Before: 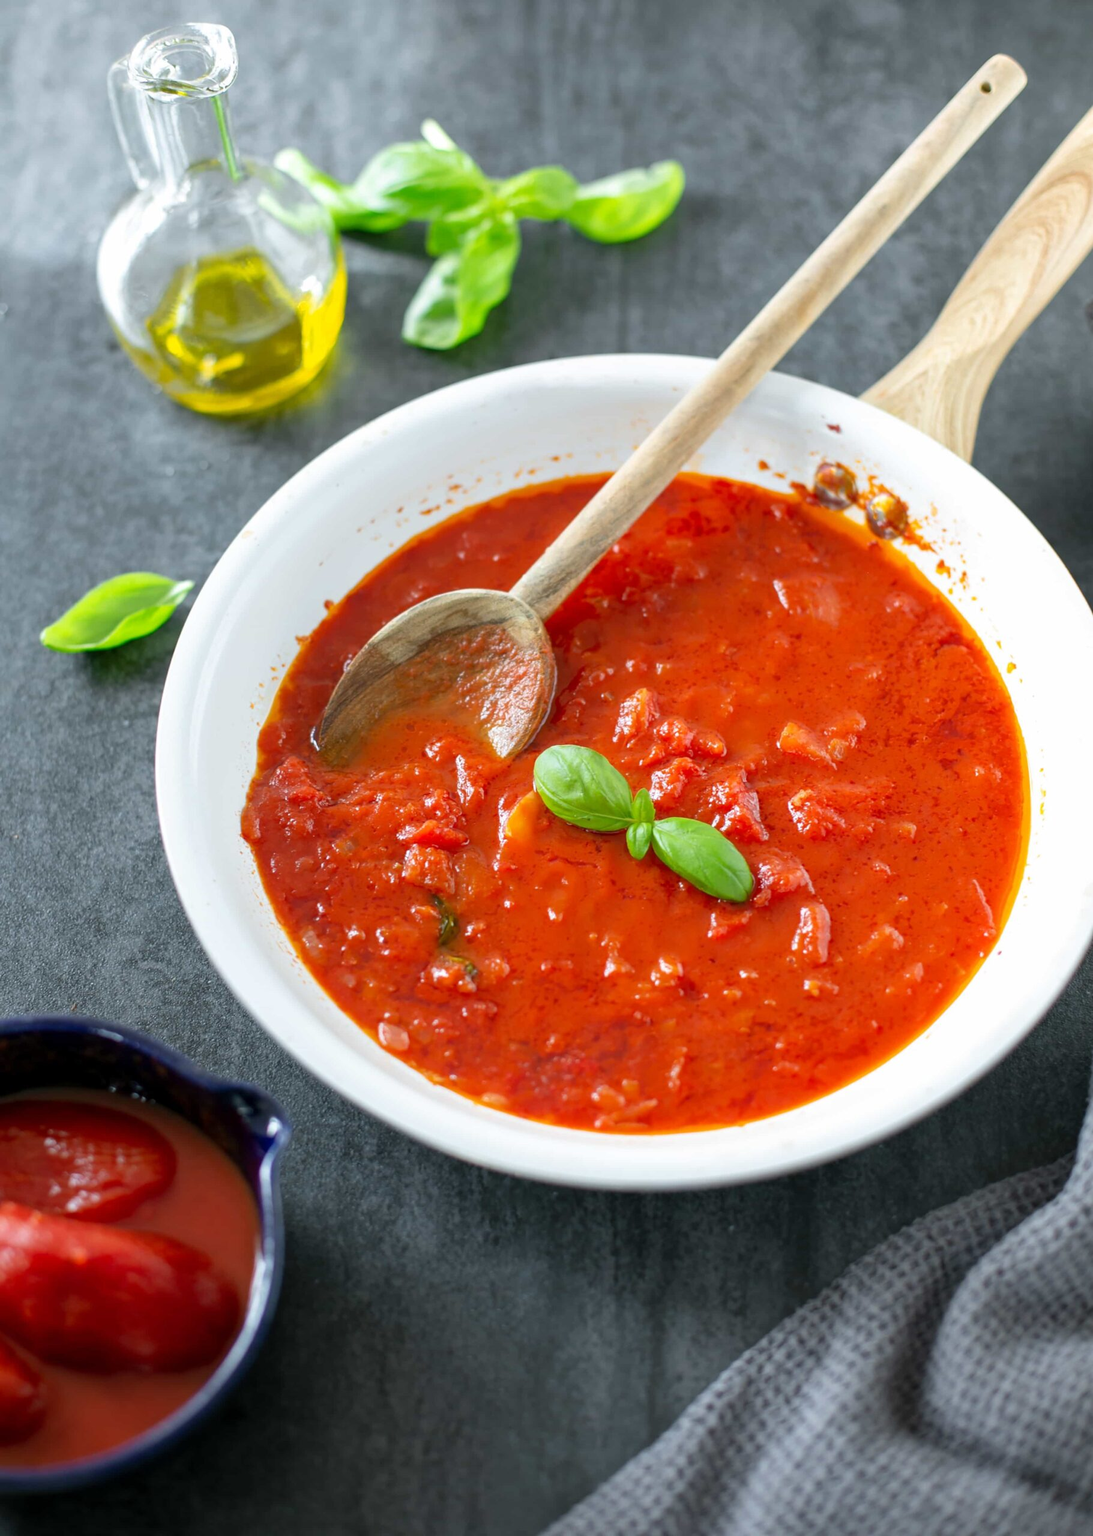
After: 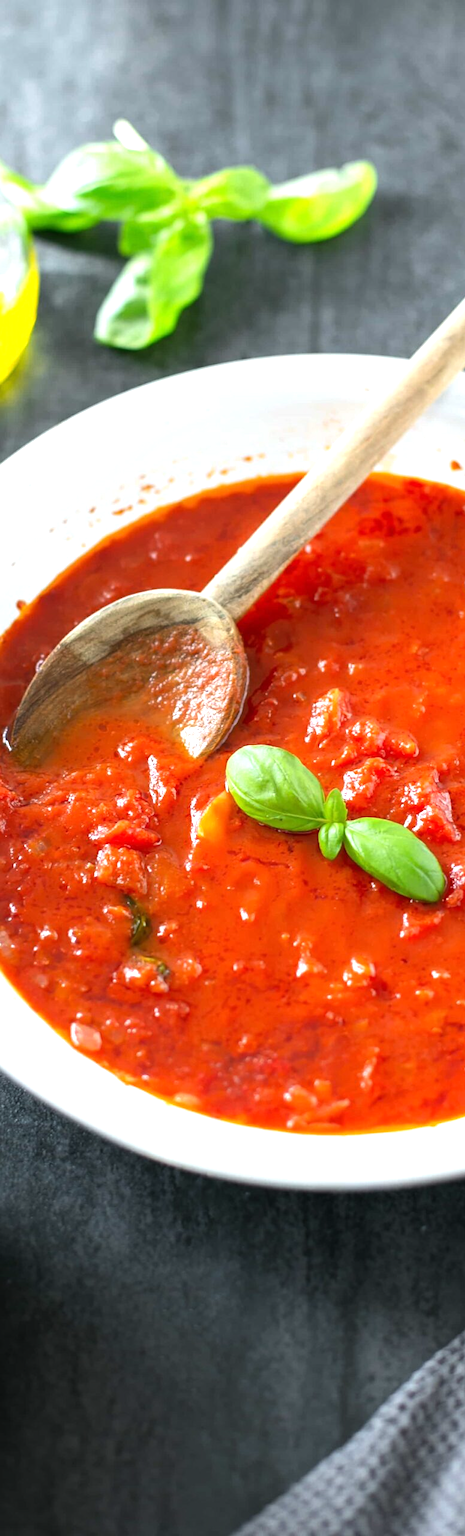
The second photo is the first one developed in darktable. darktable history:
tone equalizer: -8 EV -0.766 EV, -7 EV -0.687 EV, -6 EV -0.579 EV, -5 EV -0.404 EV, -3 EV 0.398 EV, -2 EV 0.6 EV, -1 EV 0.689 EV, +0 EV 0.722 EV, edges refinement/feathering 500, mask exposure compensation -1.57 EV, preserve details guided filter
crop: left 28.18%, right 29.233%
